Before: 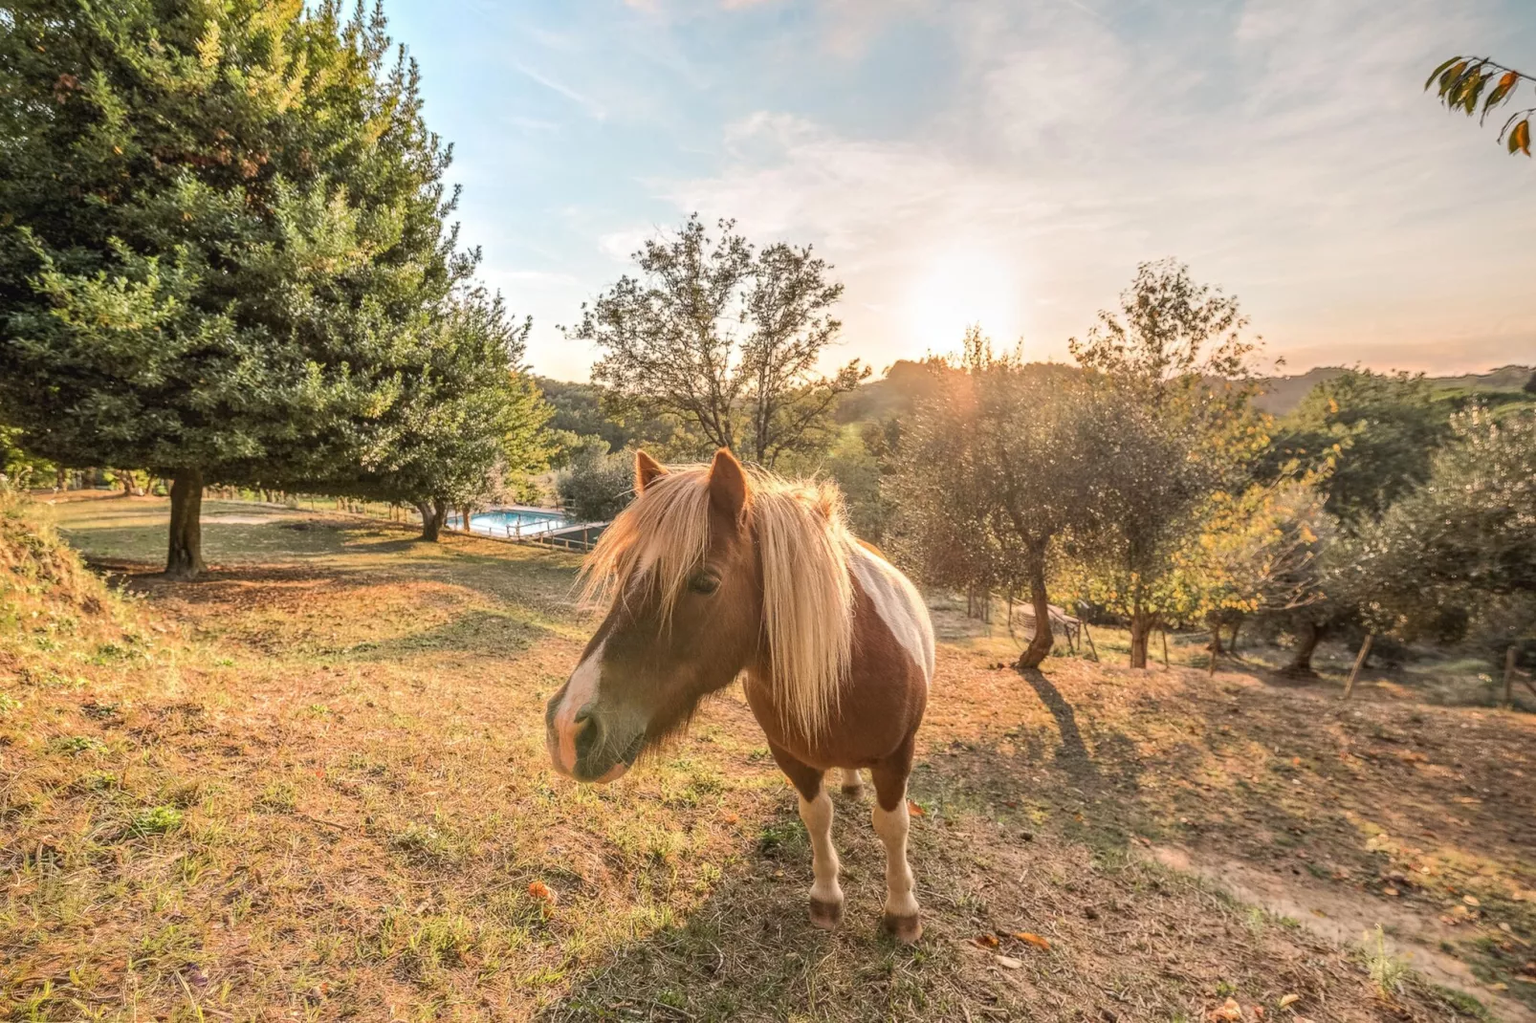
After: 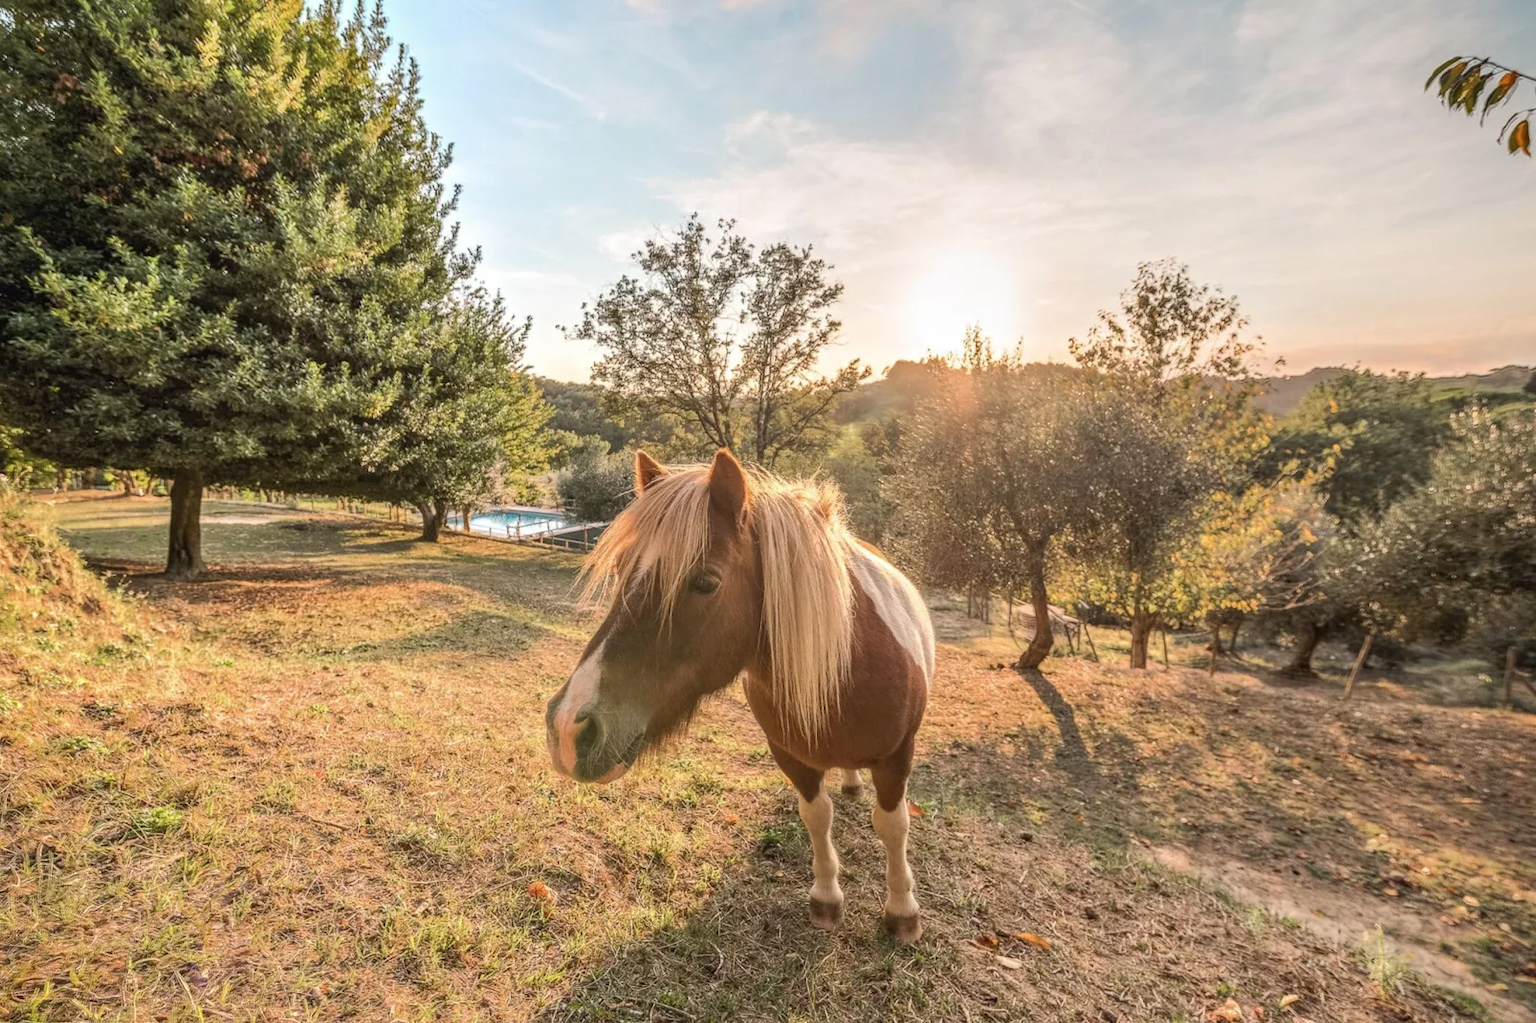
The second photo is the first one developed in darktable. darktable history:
contrast brightness saturation: saturation -0.05
white balance: emerald 1
